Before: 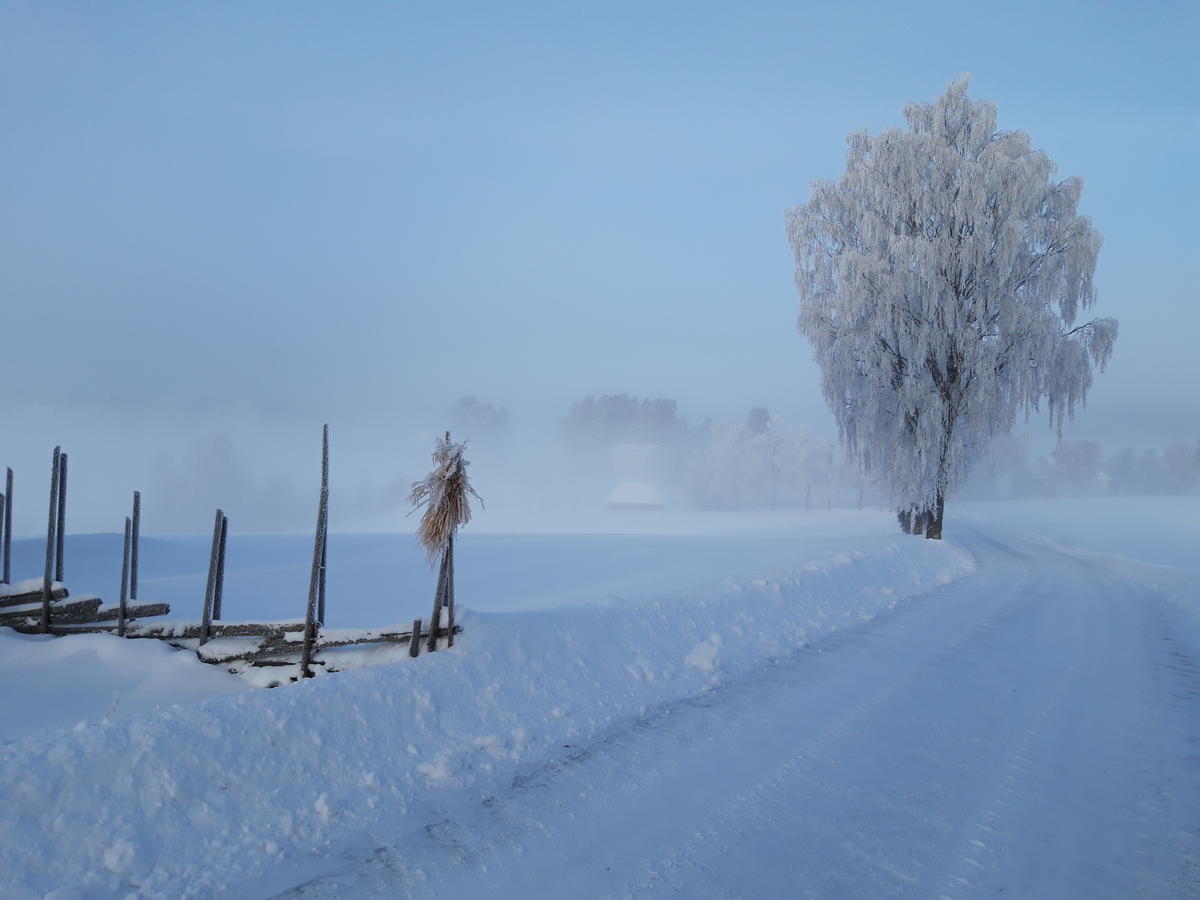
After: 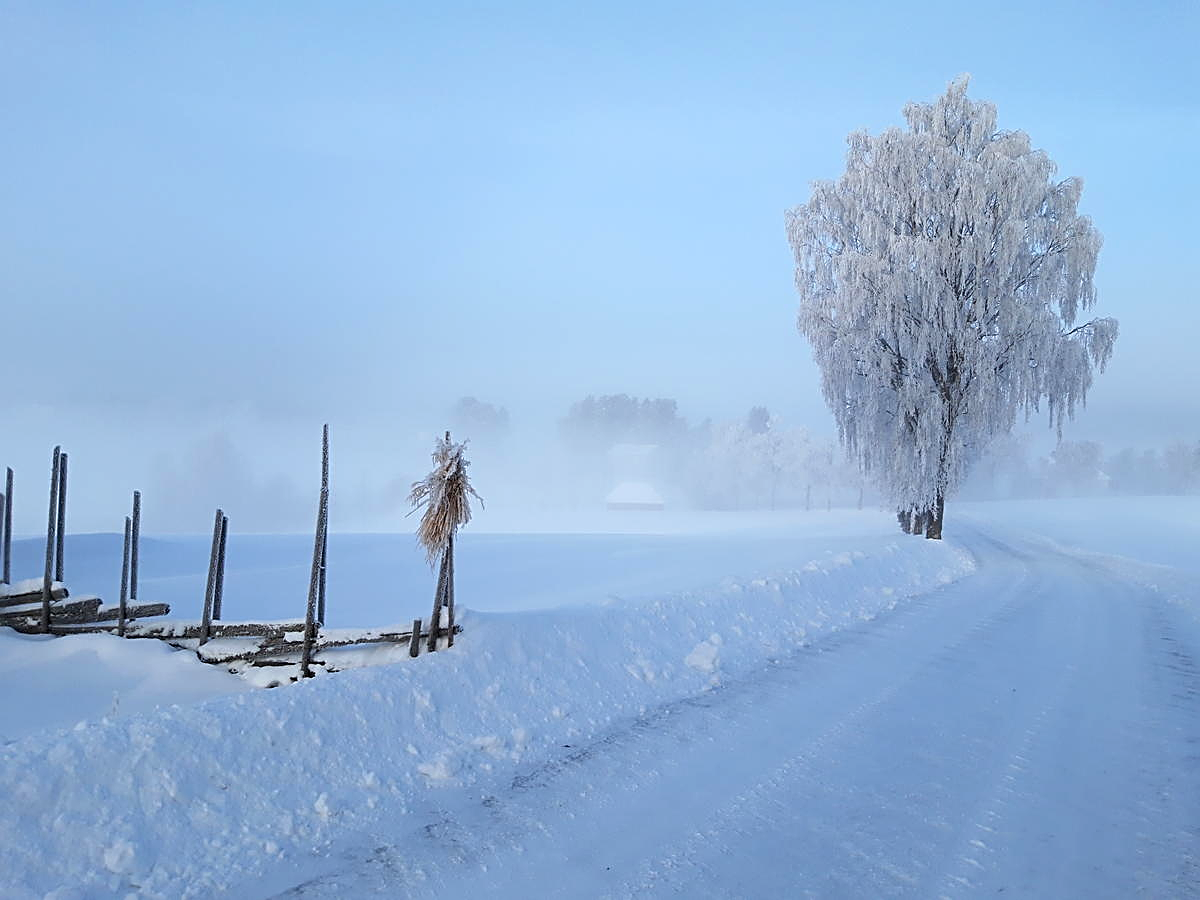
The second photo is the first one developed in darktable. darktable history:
sharpen: amount 0.749
exposure: exposure 0.52 EV, compensate highlight preservation false
